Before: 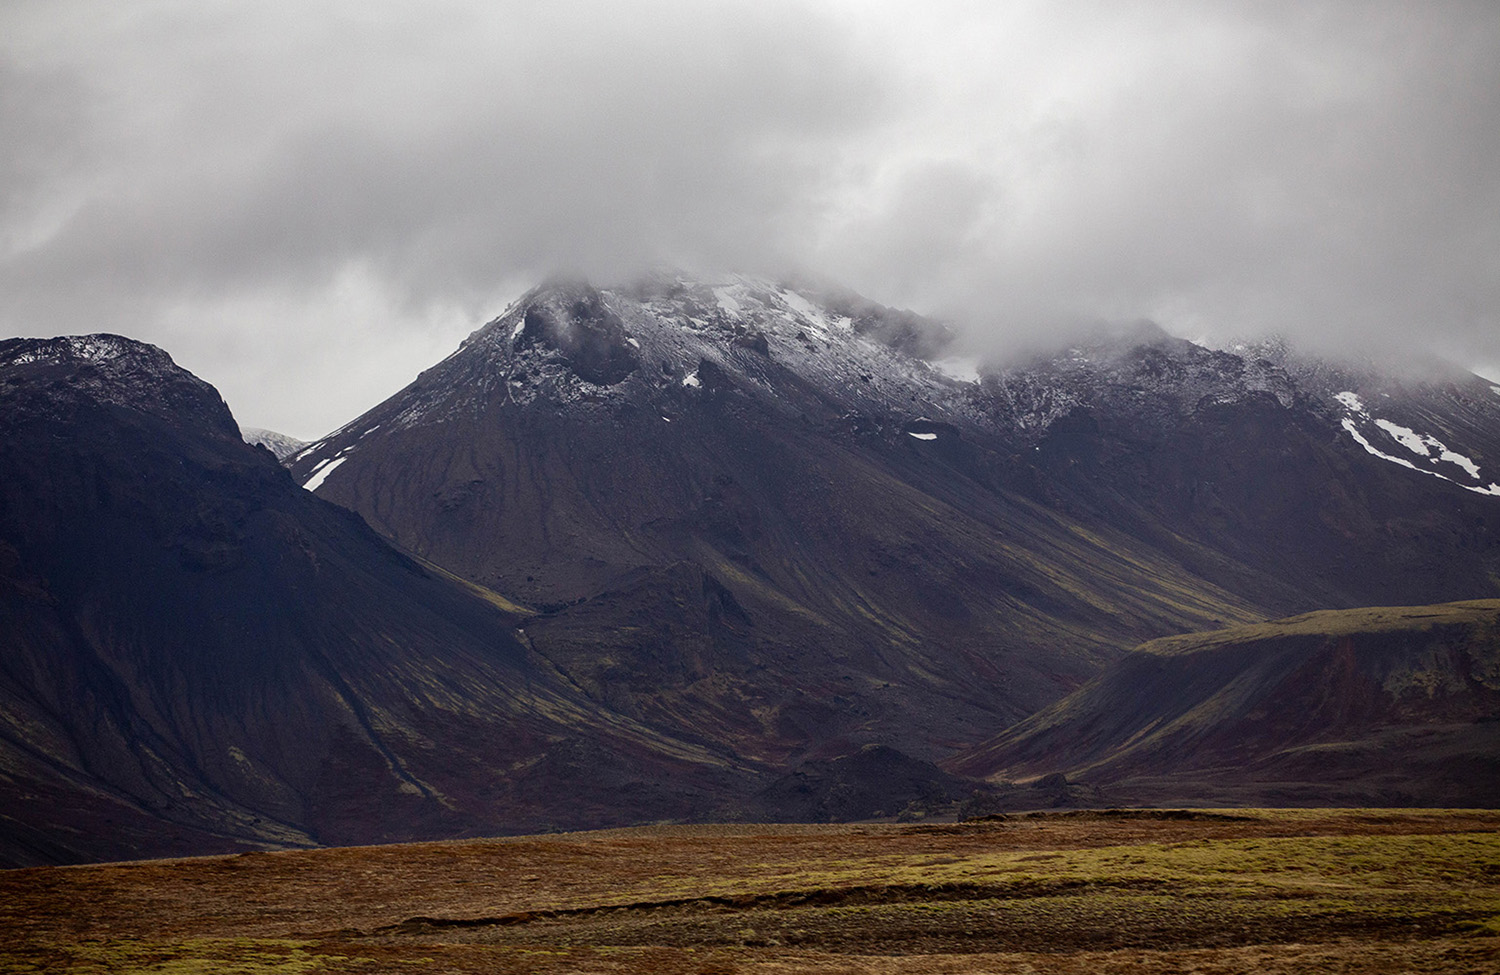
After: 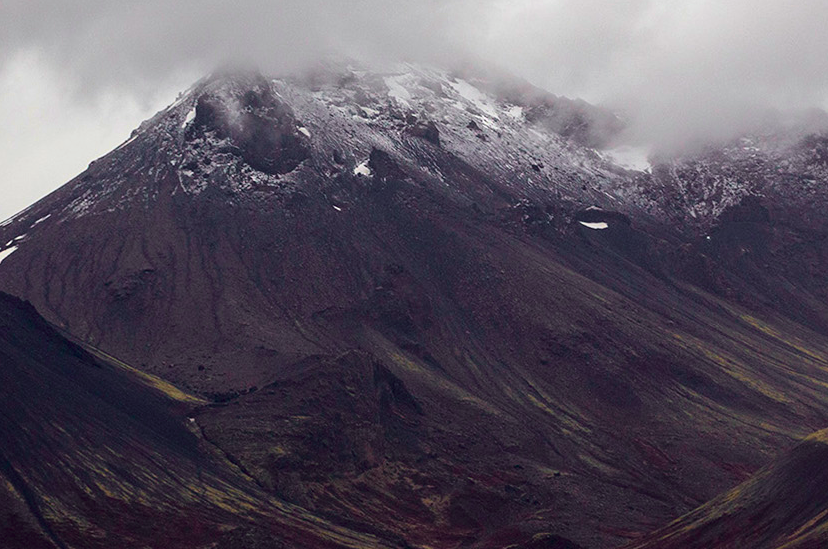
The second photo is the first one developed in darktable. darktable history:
color balance rgb: perceptual saturation grading › global saturation 73.946%, perceptual saturation grading › shadows -29.106%
tone curve: curves: ch0 [(0.003, 0) (0.066, 0.023) (0.149, 0.094) (0.264, 0.238) (0.395, 0.401) (0.517, 0.553) (0.716, 0.743) (0.813, 0.846) (1, 1)]; ch1 [(0, 0) (0.164, 0.115) (0.337, 0.332) (0.39, 0.398) (0.464, 0.461) (0.501, 0.5) (0.521, 0.529) (0.571, 0.588) (0.652, 0.681) (0.733, 0.749) (0.811, 0.796) (1, 1)]; ch2 [(0, 0) (0.337, 0.382) (0.464, 0.476) (0.501, 0.502) (0.527, 0.54) (0.556, 0.567) (0.6, 0.59) (0.687, 0.675) (1, 1)], color space Lab, independent channels, preserve colors none
crop and rotate: left 21.974%, top 21.736%, right 22.771%, bottom 21.932%
